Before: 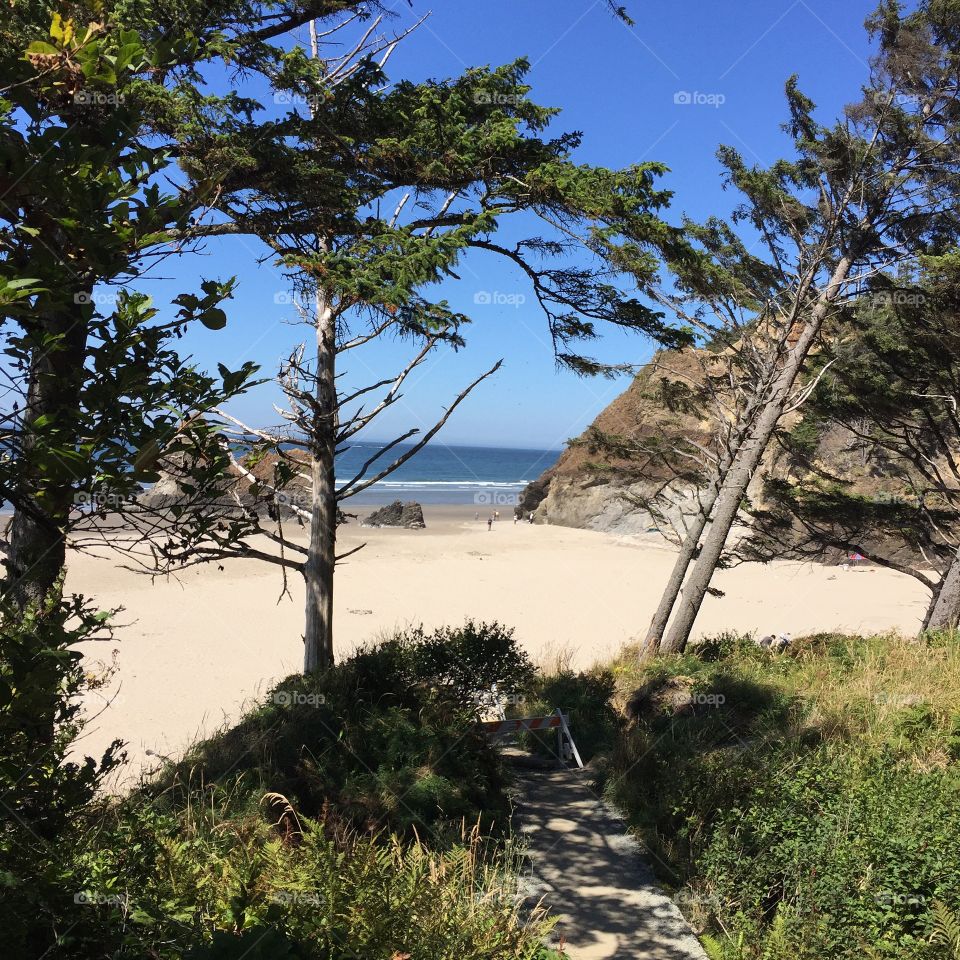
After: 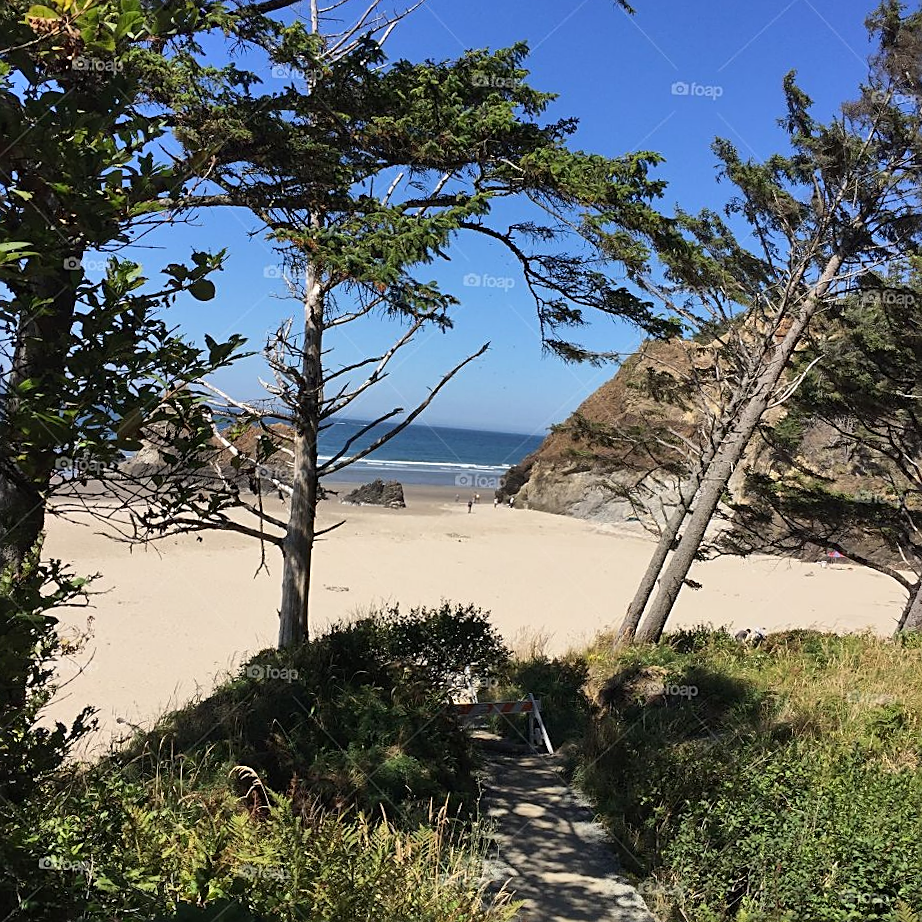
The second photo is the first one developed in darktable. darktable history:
crop and rotate: angle -2.38°
shadows and highlights: white point adjustment -3.64, highlights -63.34, highlights color adjustment 42%, soften with gaussian
sharpen: on, module defaults
